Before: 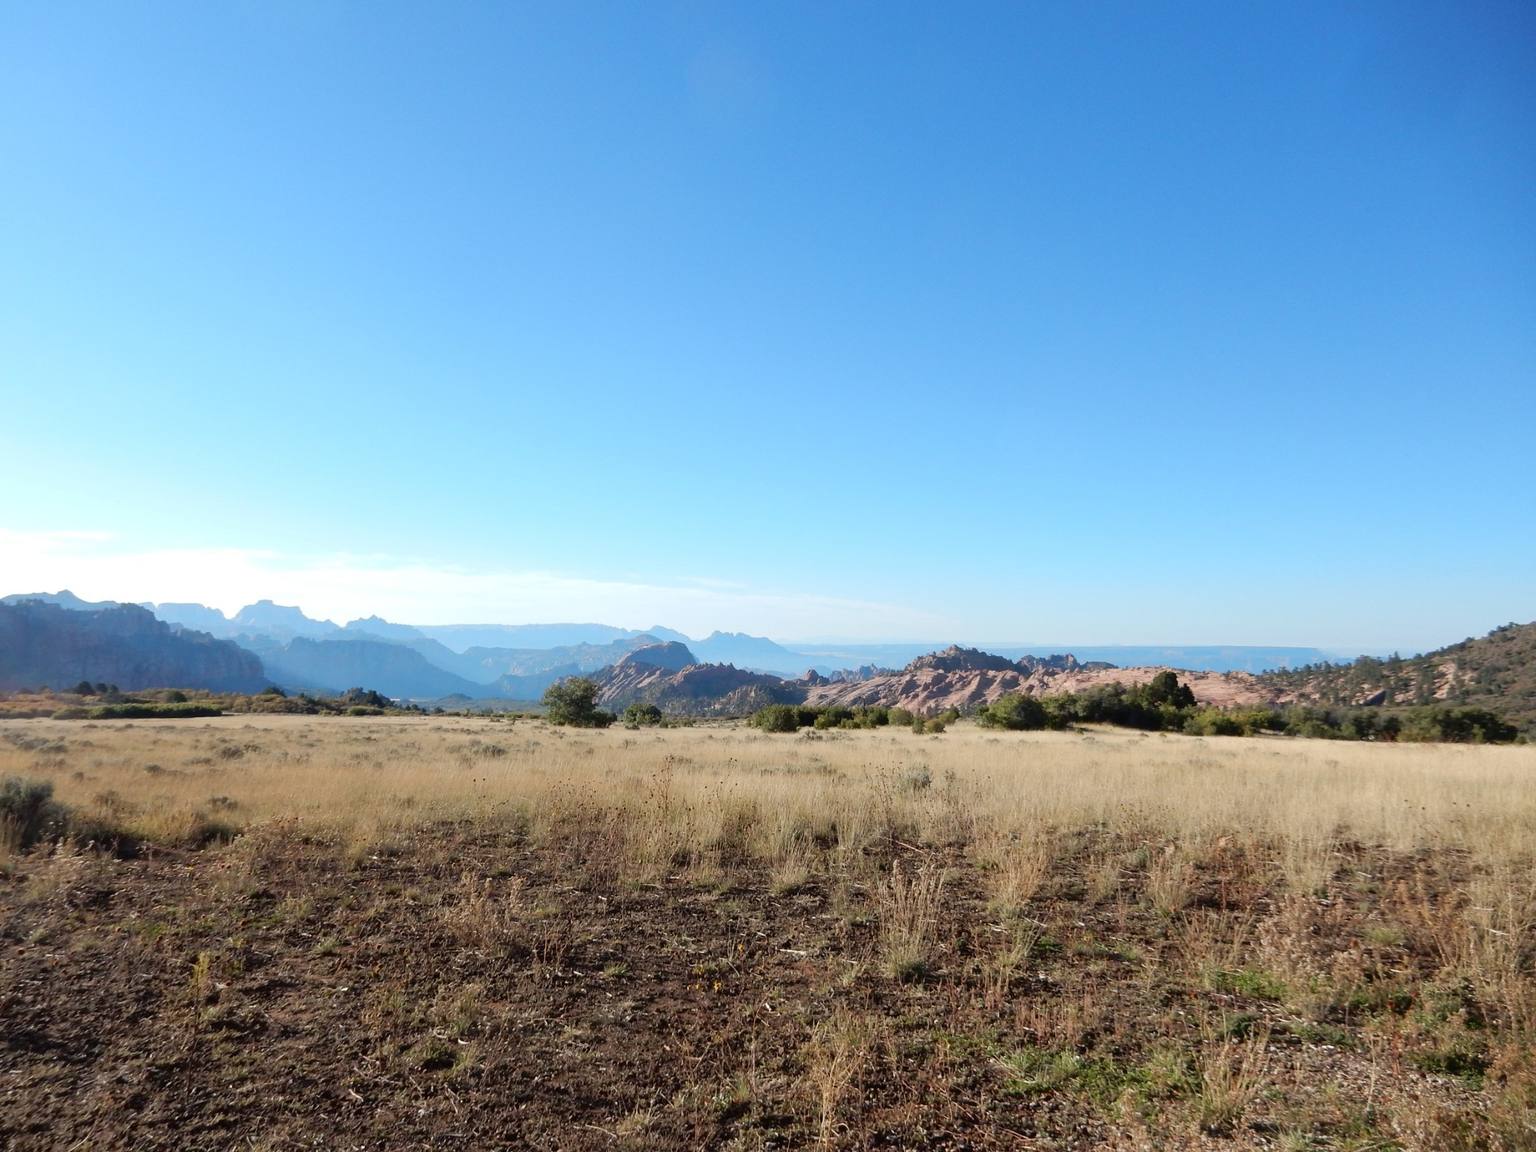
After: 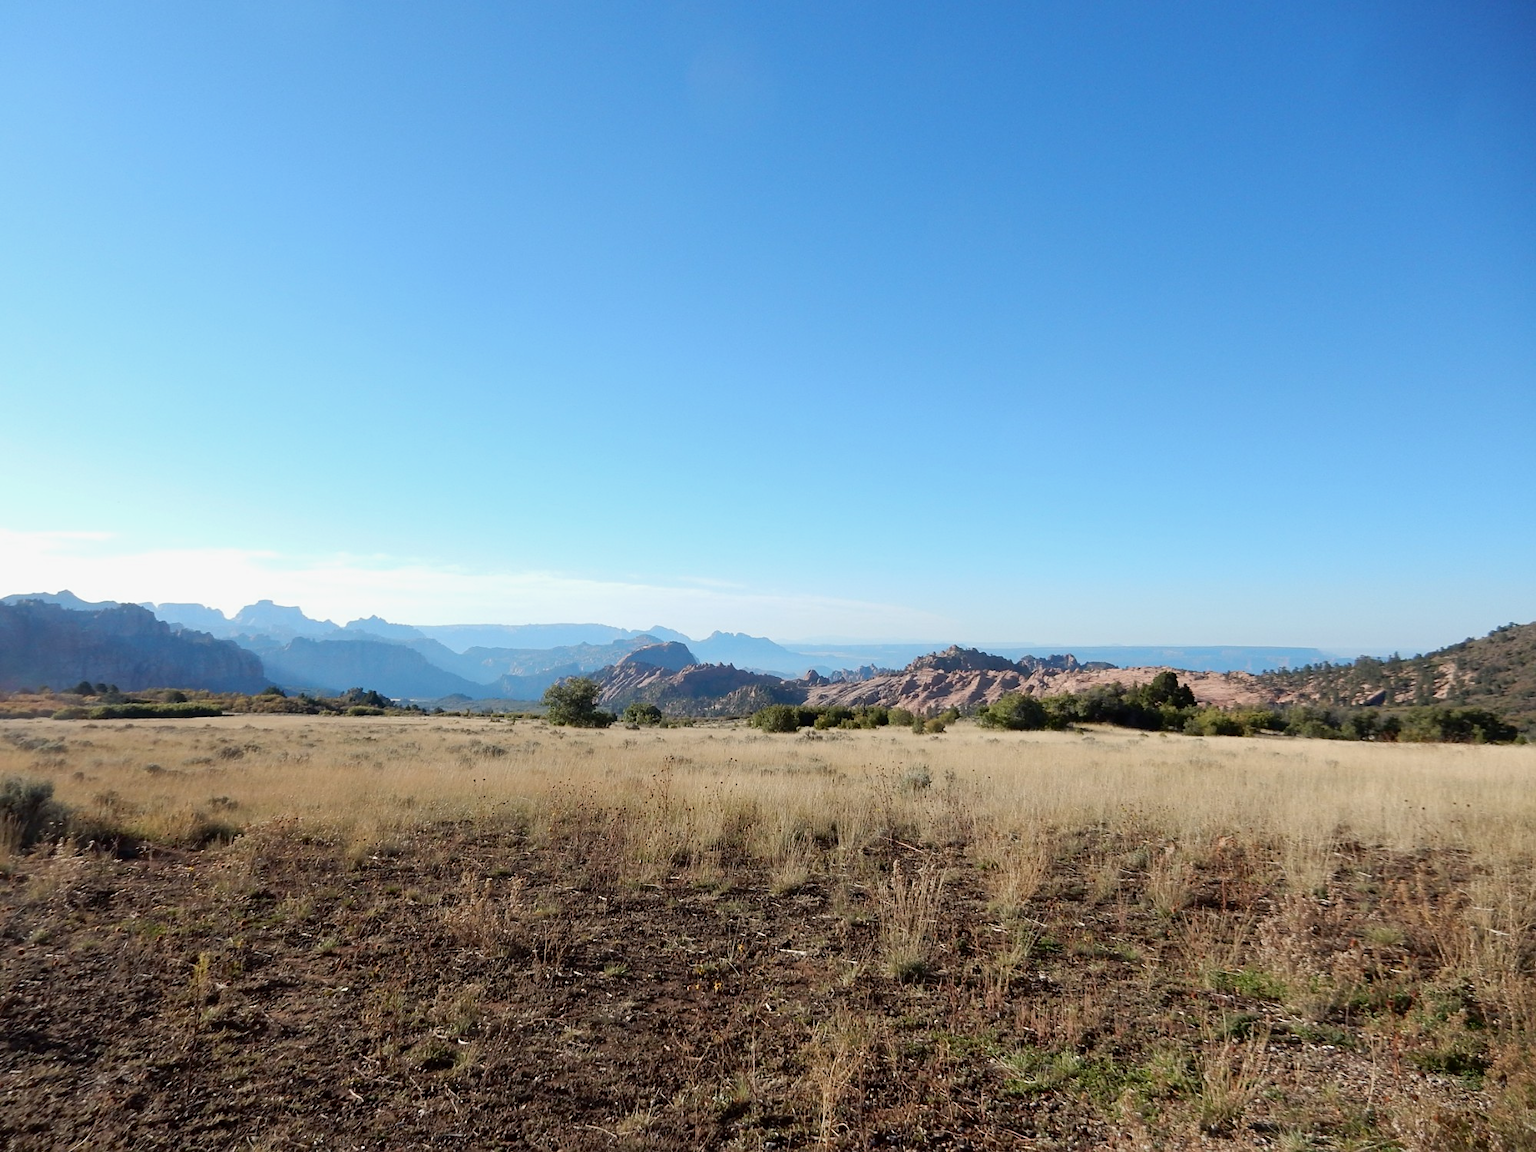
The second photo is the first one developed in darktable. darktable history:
sharpen: amount 0.204
exposure: black level correction 0.002, exposure -0.103 EV, compensate highlight preservation false
